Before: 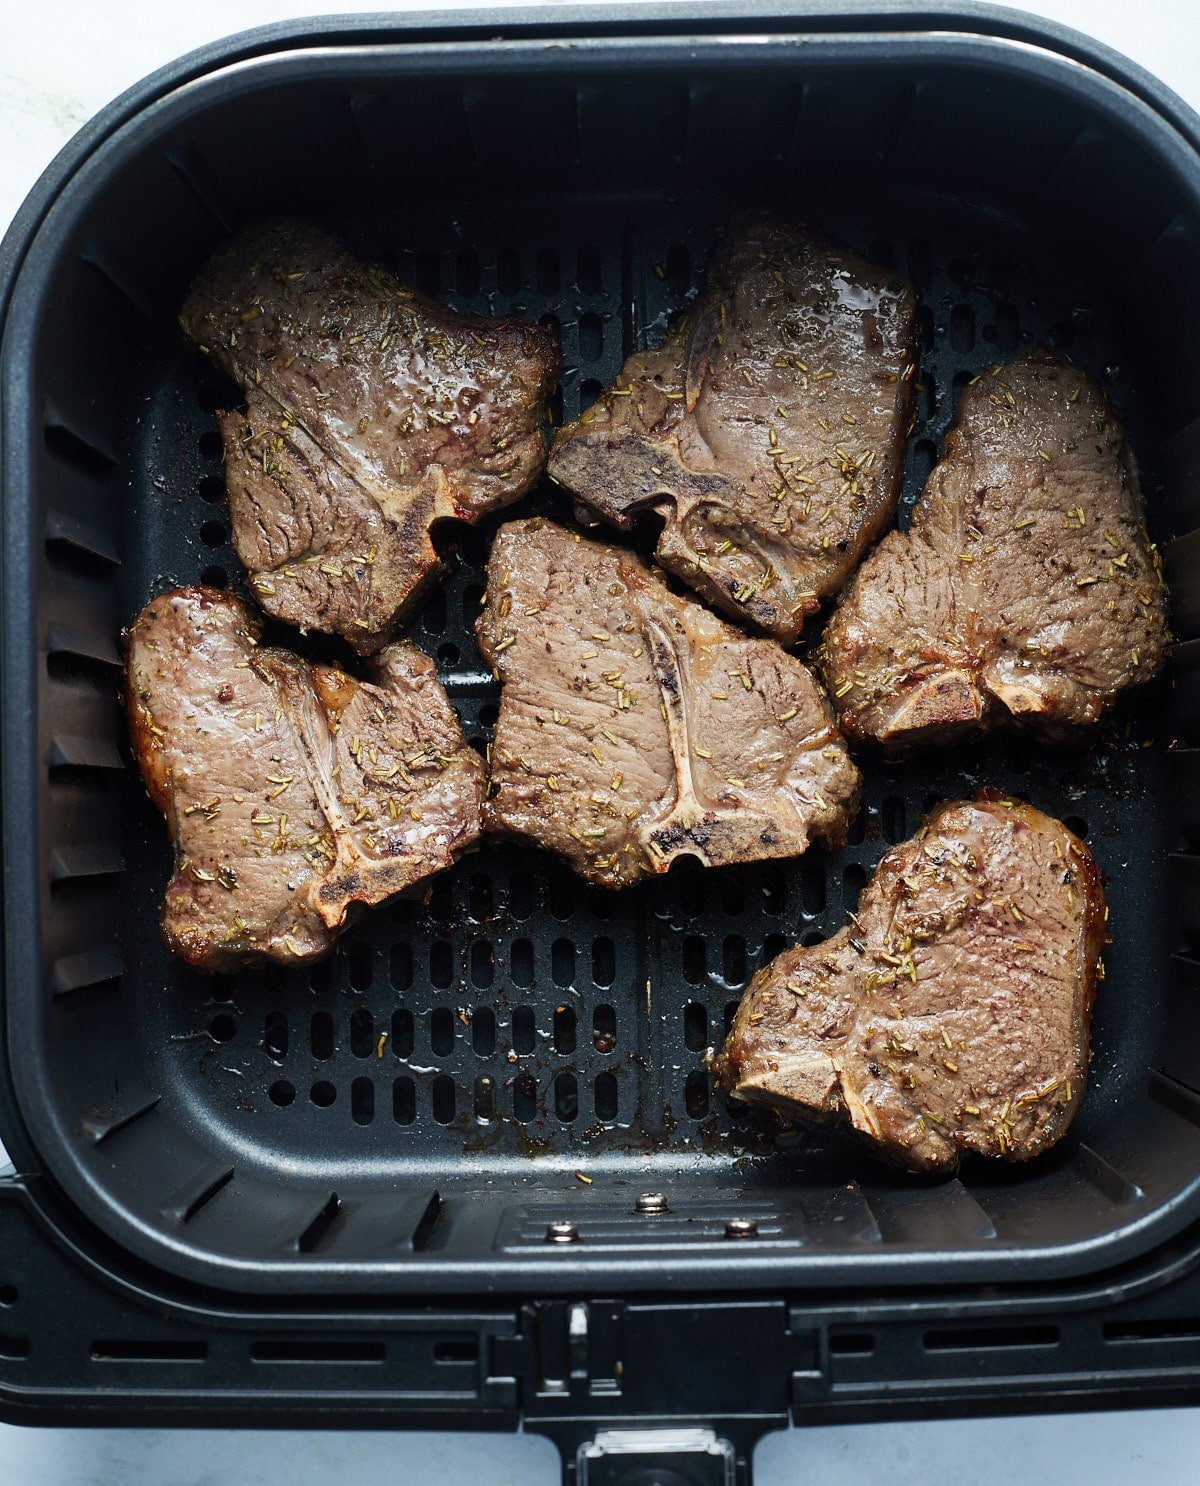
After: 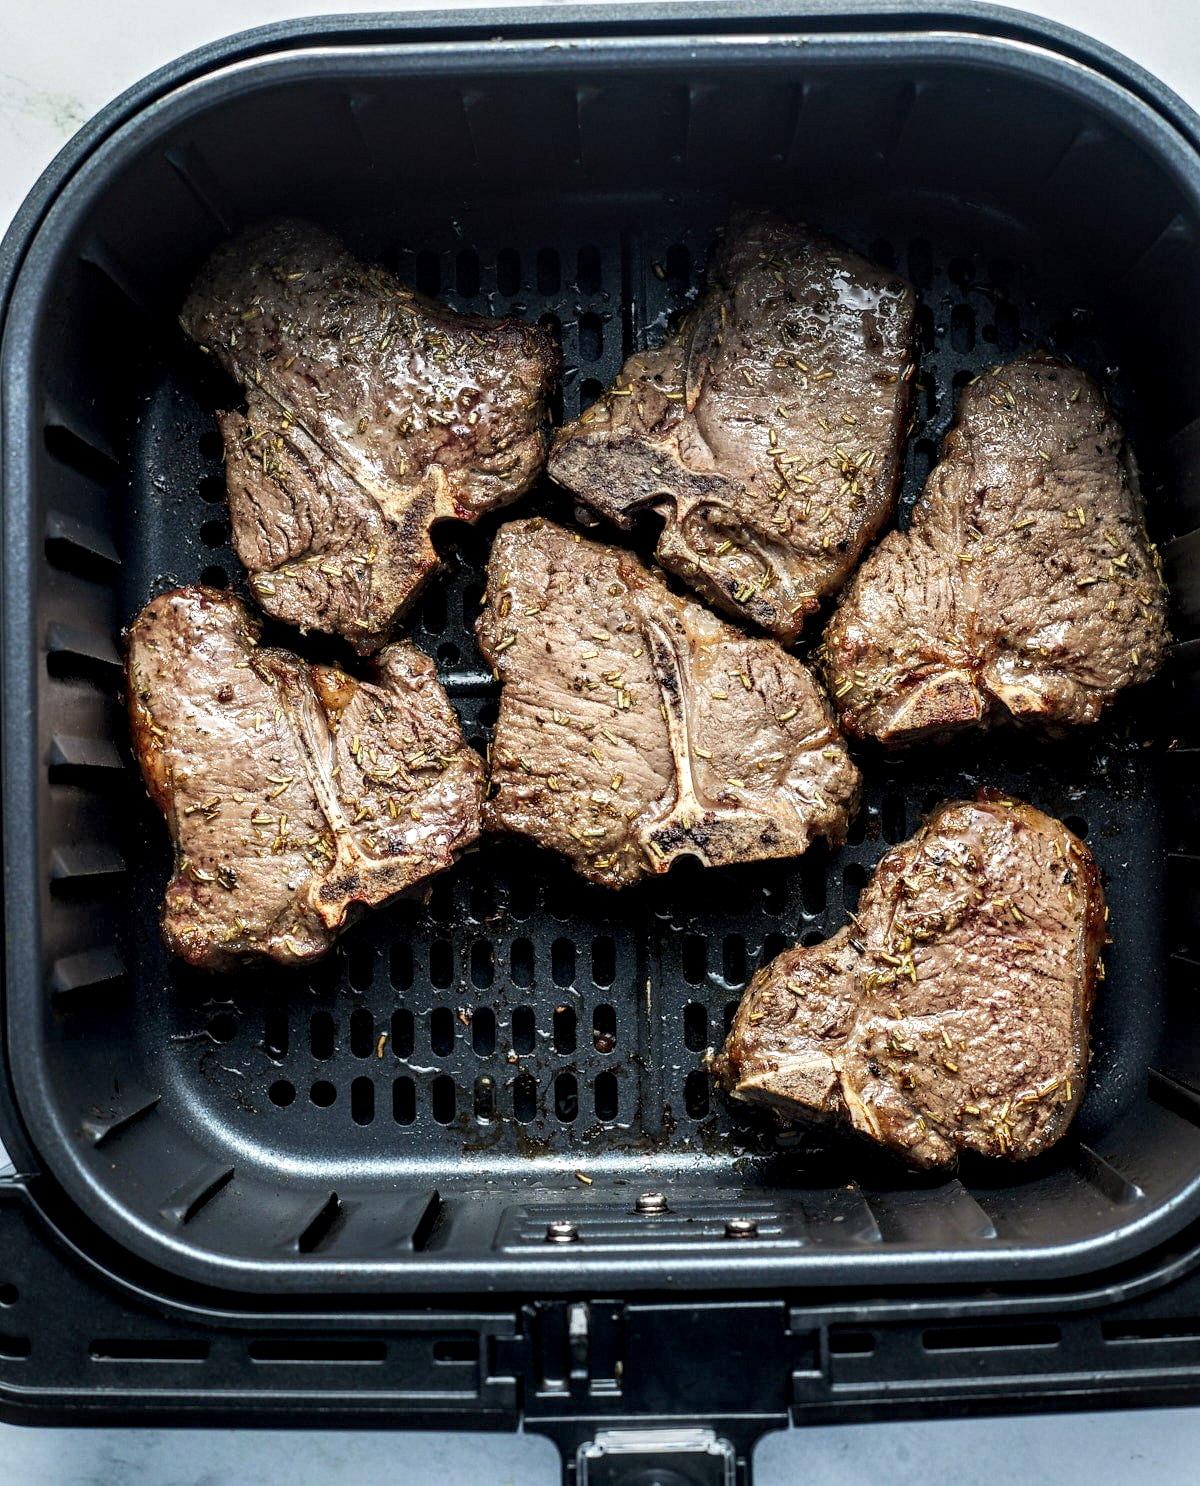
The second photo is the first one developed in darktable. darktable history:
local contrast: highlights 10%, shadows 36%, detail 184%, midtone range 0.474
